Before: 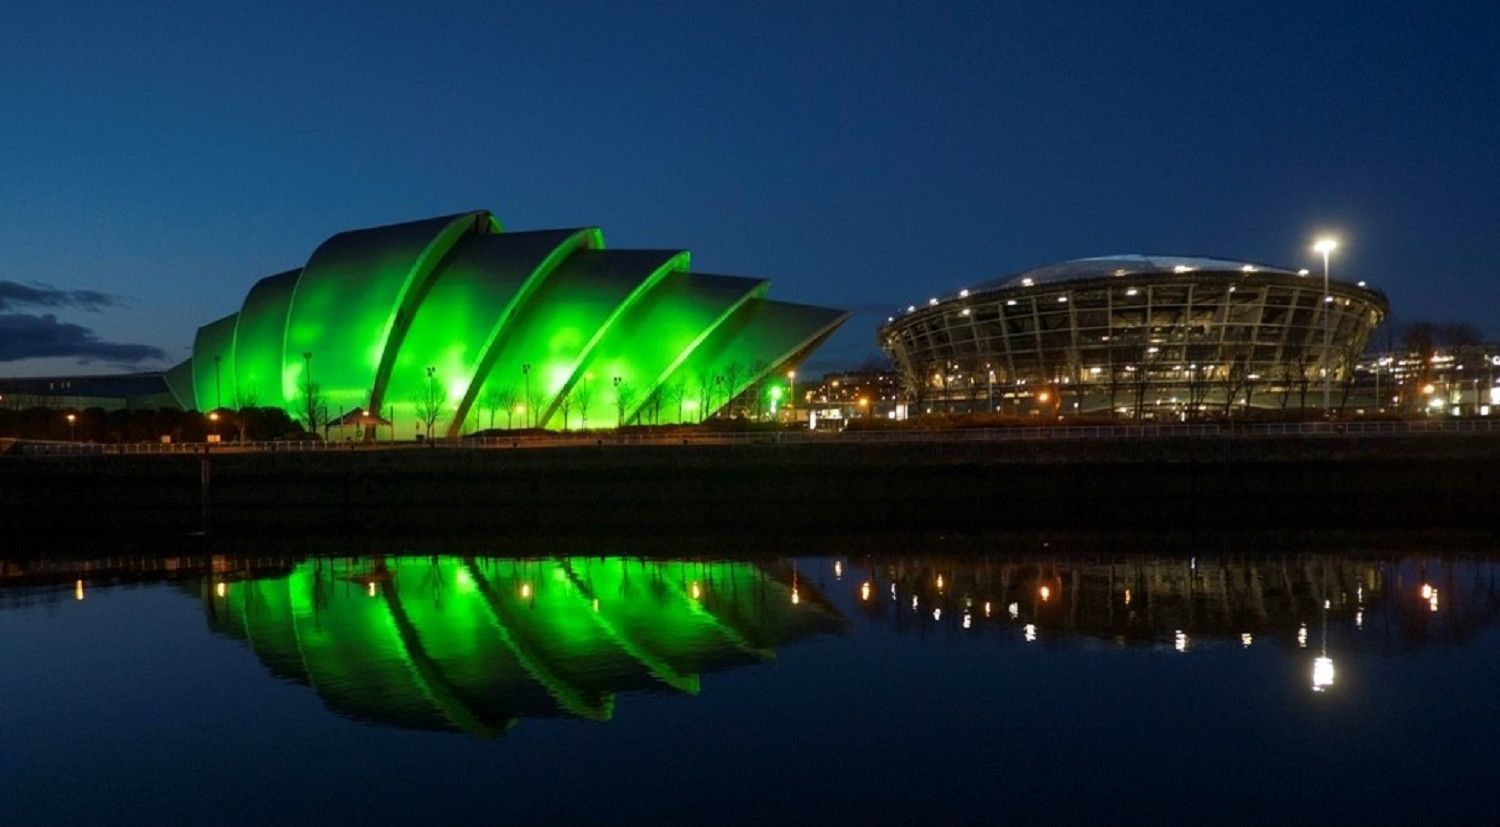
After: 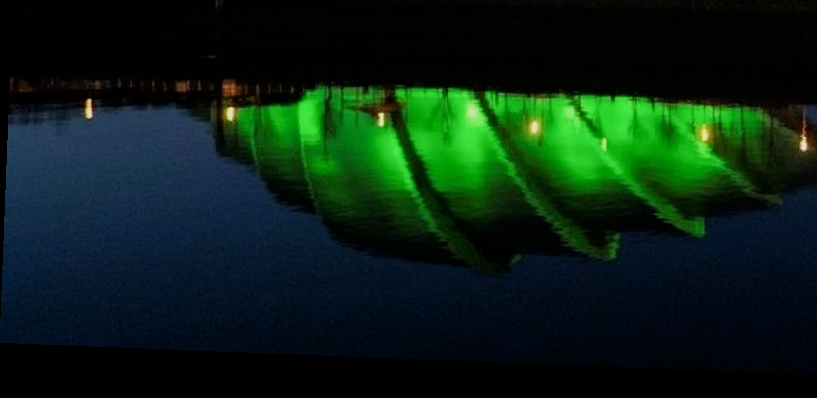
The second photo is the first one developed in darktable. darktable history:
rotate and perspective: rotation 2.27°, automatic cropping off
filmic rgb: black relative exposure -7.65 EV, white relative exposure 4.56 EV, hardness 3.61
crop and rotate: top 54.778%, right 46.61%, bottom 0.159%
exposure: exposure 0.496 EV, compensate highlight preservation false
